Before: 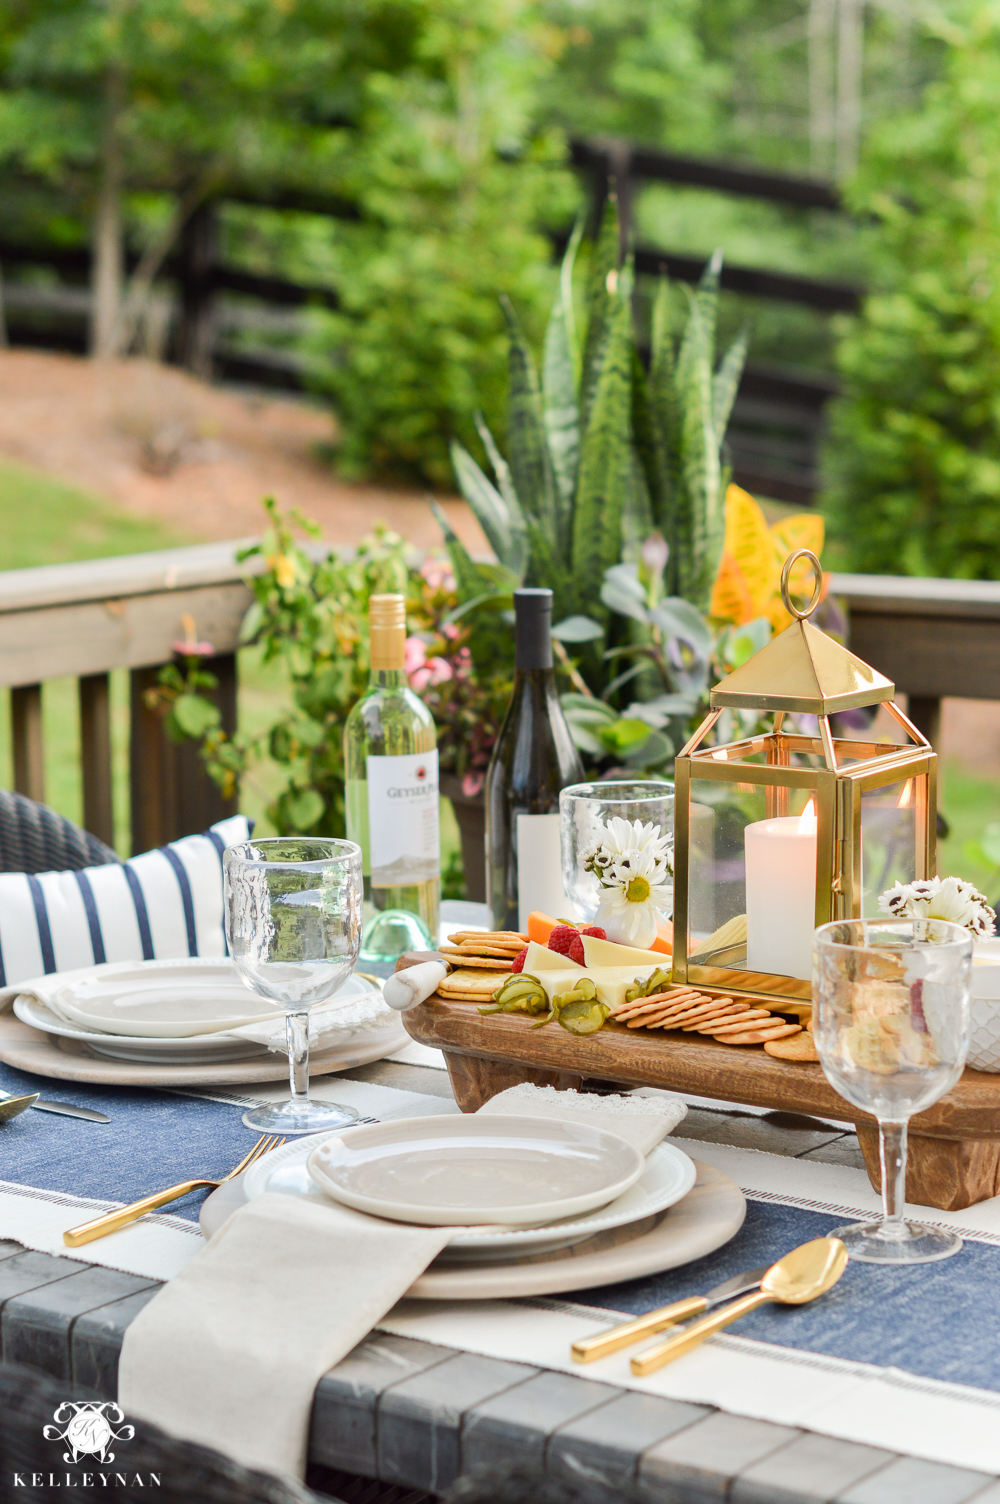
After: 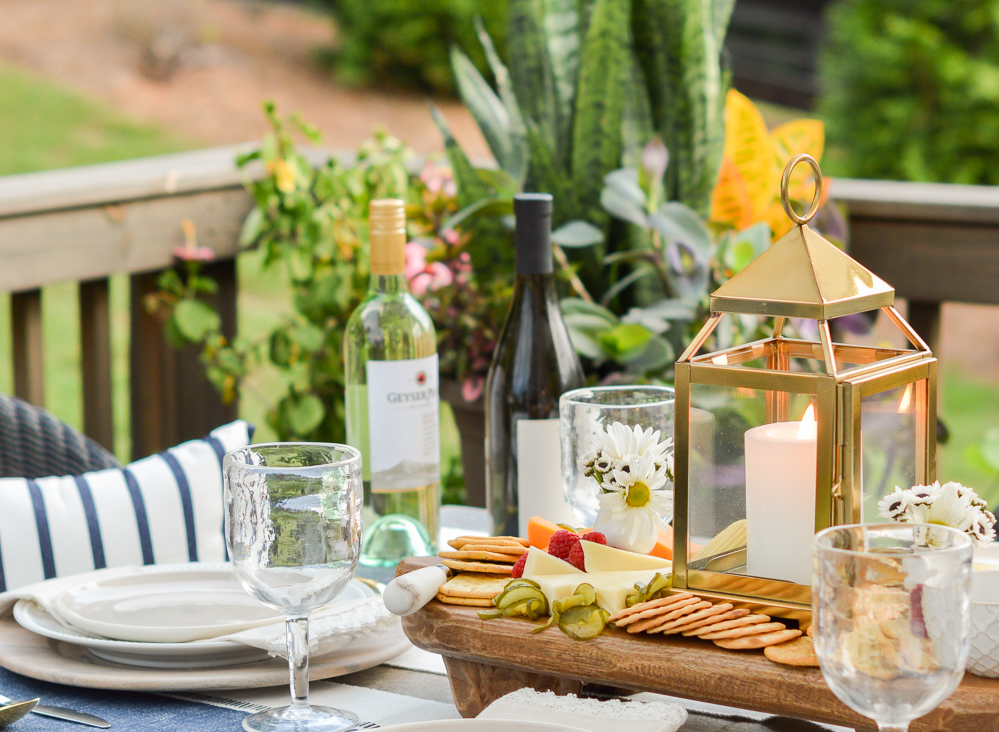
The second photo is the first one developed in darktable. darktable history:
crop and rotate: top 26.362%, bottom 24.931%
